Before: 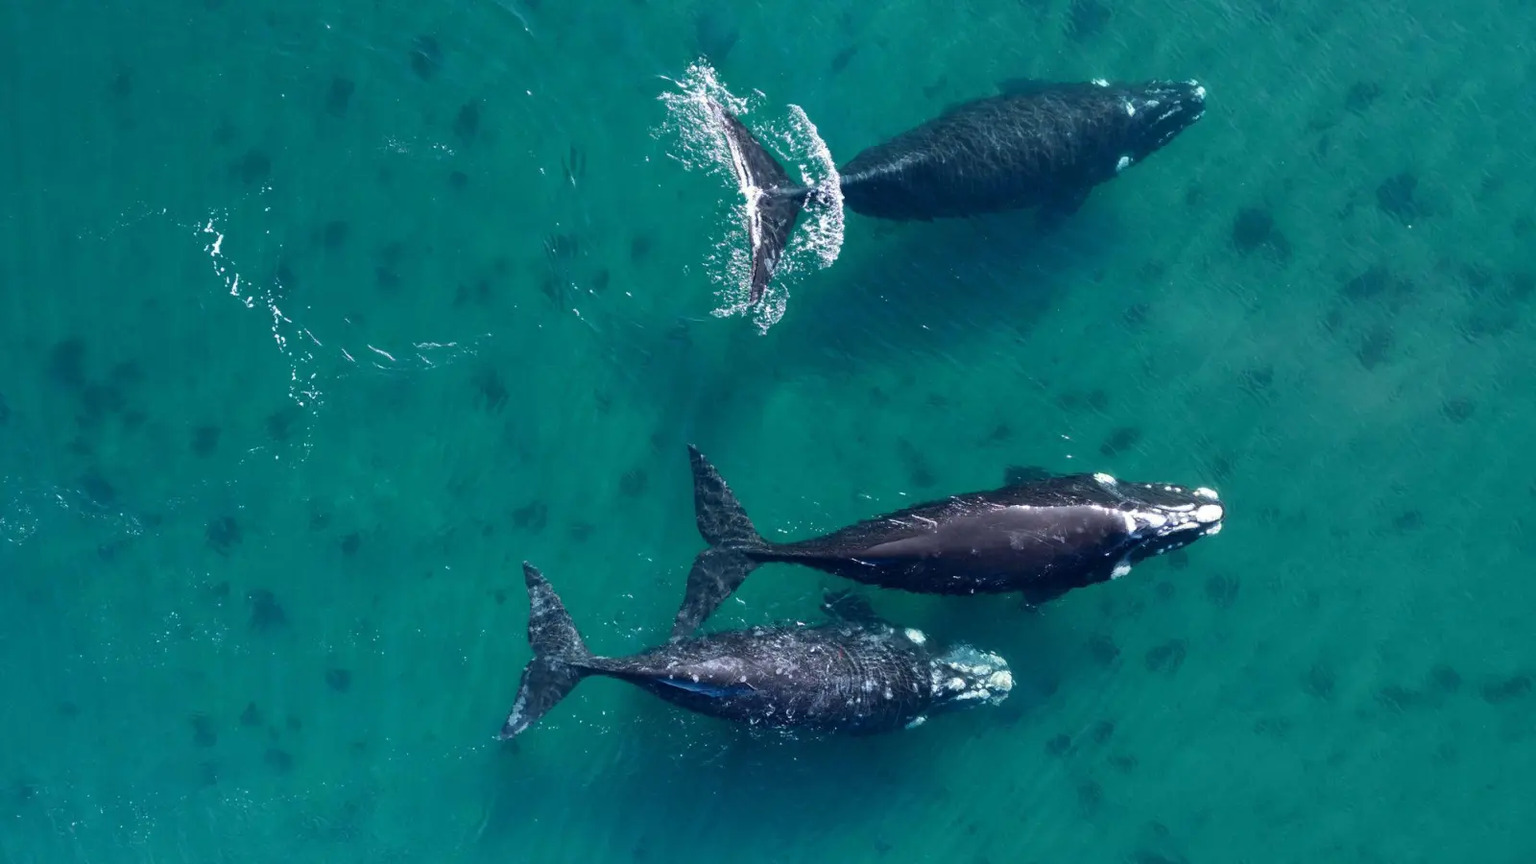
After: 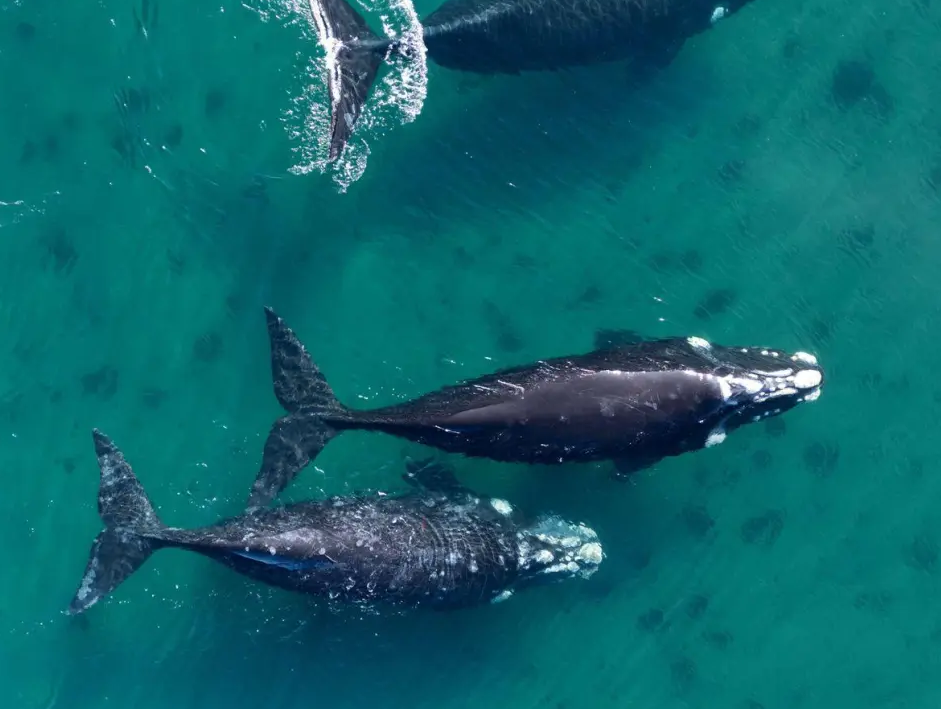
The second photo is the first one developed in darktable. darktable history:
crop and rotate: left 28.339%, top 17.388%, right 12.805%, bottom 3.802%
